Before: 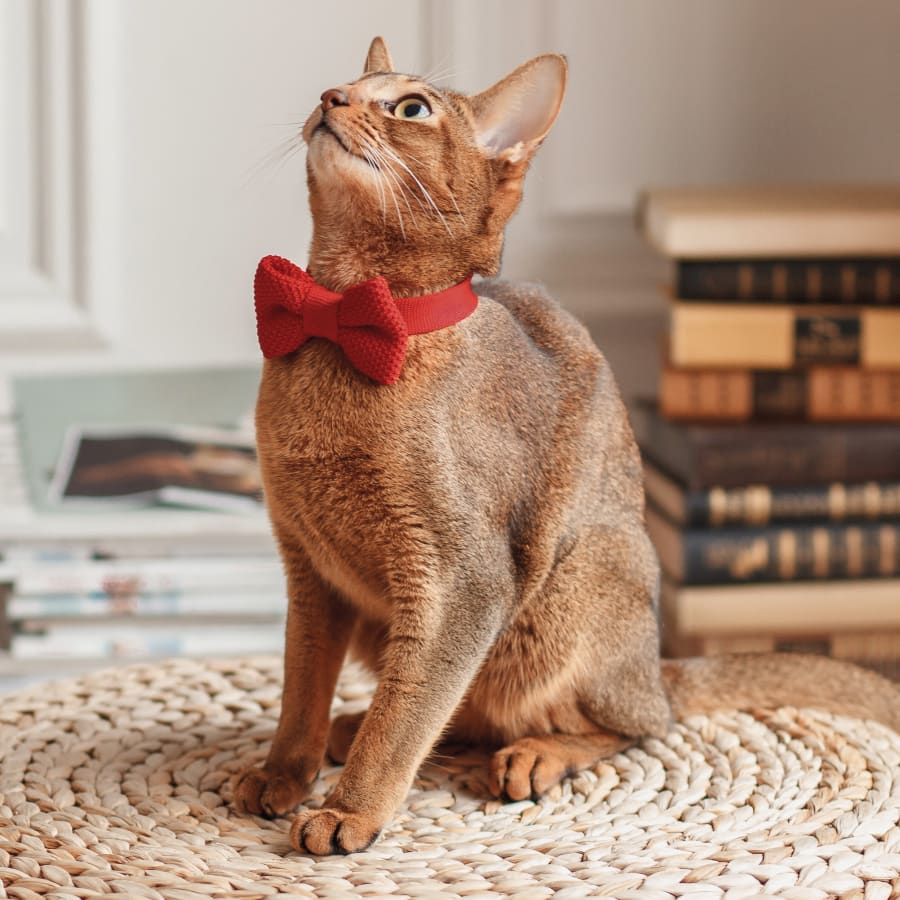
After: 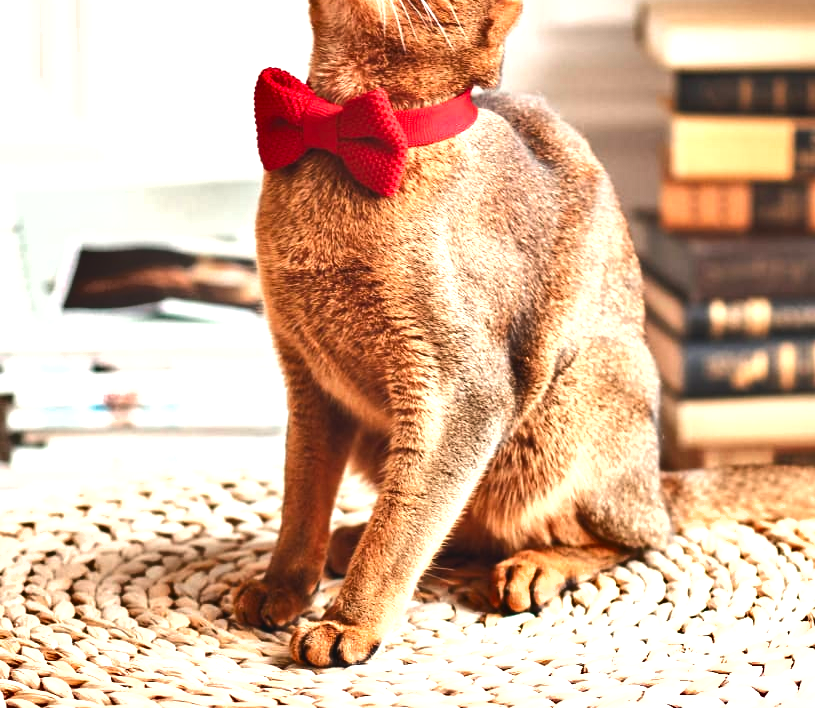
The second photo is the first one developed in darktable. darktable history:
crop: top 20.916%, right 9.437%, bottom 0.316%
tone equalizer: -8 EV -0.75 EV, -7 EV -0.7 EV, -6 EV -0.6 EV, -5 EV -0.4 EV, -3 EV 0.4 EV, -2 EV 0.6 EV, -1 EV 0.7 EV, +0 EV 0.75 EV, edges refinement/feathering 500, mask exposure compensation -1.57 EV, preserve details no
shadows and highlights: shadows 49, highlights -41, soften with gaussian
contrast brightness saturation: contrast -0.19, saturation 0.19
contrast equalizer: octaves 7, y [[0.6 ×6], [0.55 ×6], [0 ×6], [0 ×6], [0 ×6]], mix 0.3
color zones: curves: ch0 [(0, 0.5) (0.143, 0.5) (0.286, 0.5) (0.429, 0.504) (0.571, 0.5) (0.714, 0.509) (0.857, 0.5) (1, 0.5)]; ch1 [(0, 0.425) (0.143, 0.425) (0.286, 0.375) (0.429, 0.405) (0.571, 0.5) (0.714, 0.47) (0.857, 0.425) (1, 0.435)]; ch2 [(0, 0.5) (0.143, 0.5) (0.286, 0.5) (0.429, 0.517) (0.571, 0.5) (0.714, 0.51) (0.857, 0.5) (1, 0.5)]
exposure: black level correction 0, exposure 1 EV, compensate exposure bias true, compensate highlight preservation false
